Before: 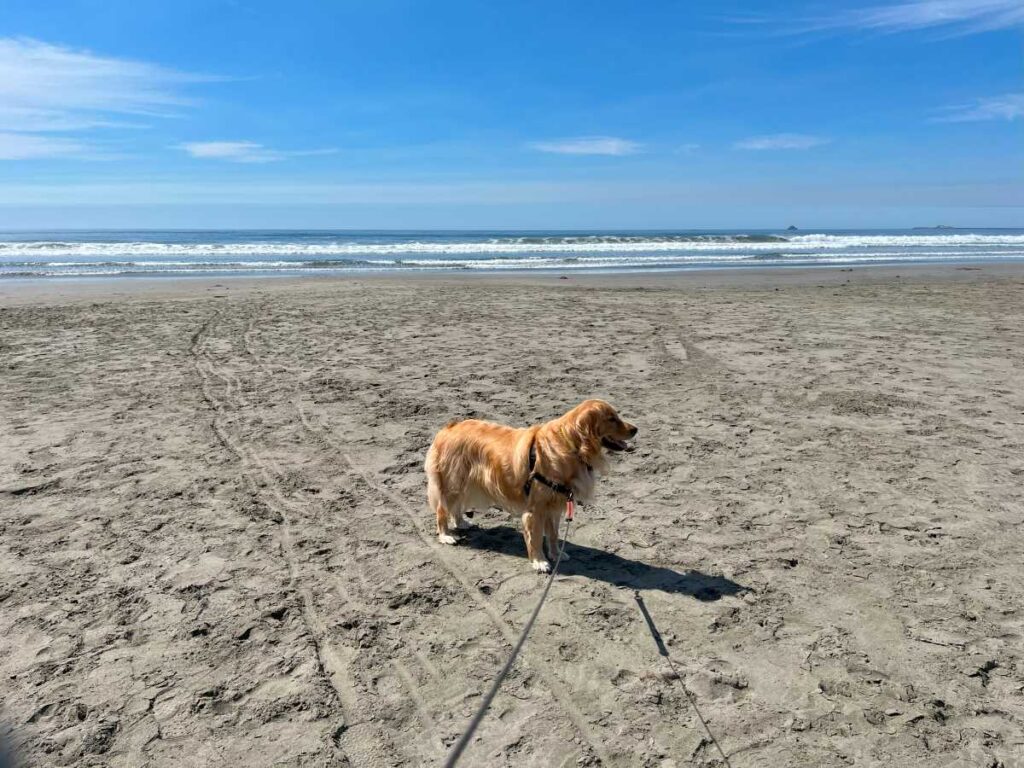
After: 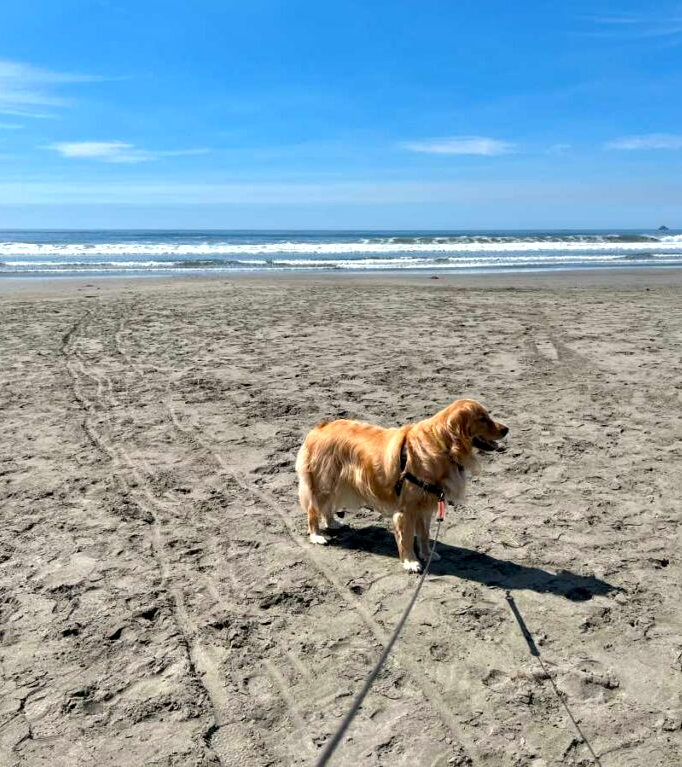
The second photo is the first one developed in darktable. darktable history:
tone equalizer: -8 EV -0.417 EV, -7 EV -0.389 EV, -6 EV -0.333 EV, -5 EV -0.222 EV, -3 EV 0.222 EV, -2 EV 0.333 EV, -1 EV 0.389 EV, +0 EV 0.417 EV, edges refinement/feathering 500, mask exposure compensation -1.57 EV, preserve details no
crop and rotate: left 12.648%, right 20.685%
exposure: black level correction 0.005, exposure 0.001 EV, compensate highlight preservation false
shadows and highlights: shadows 10, white point adjustment 1, highlights -40
